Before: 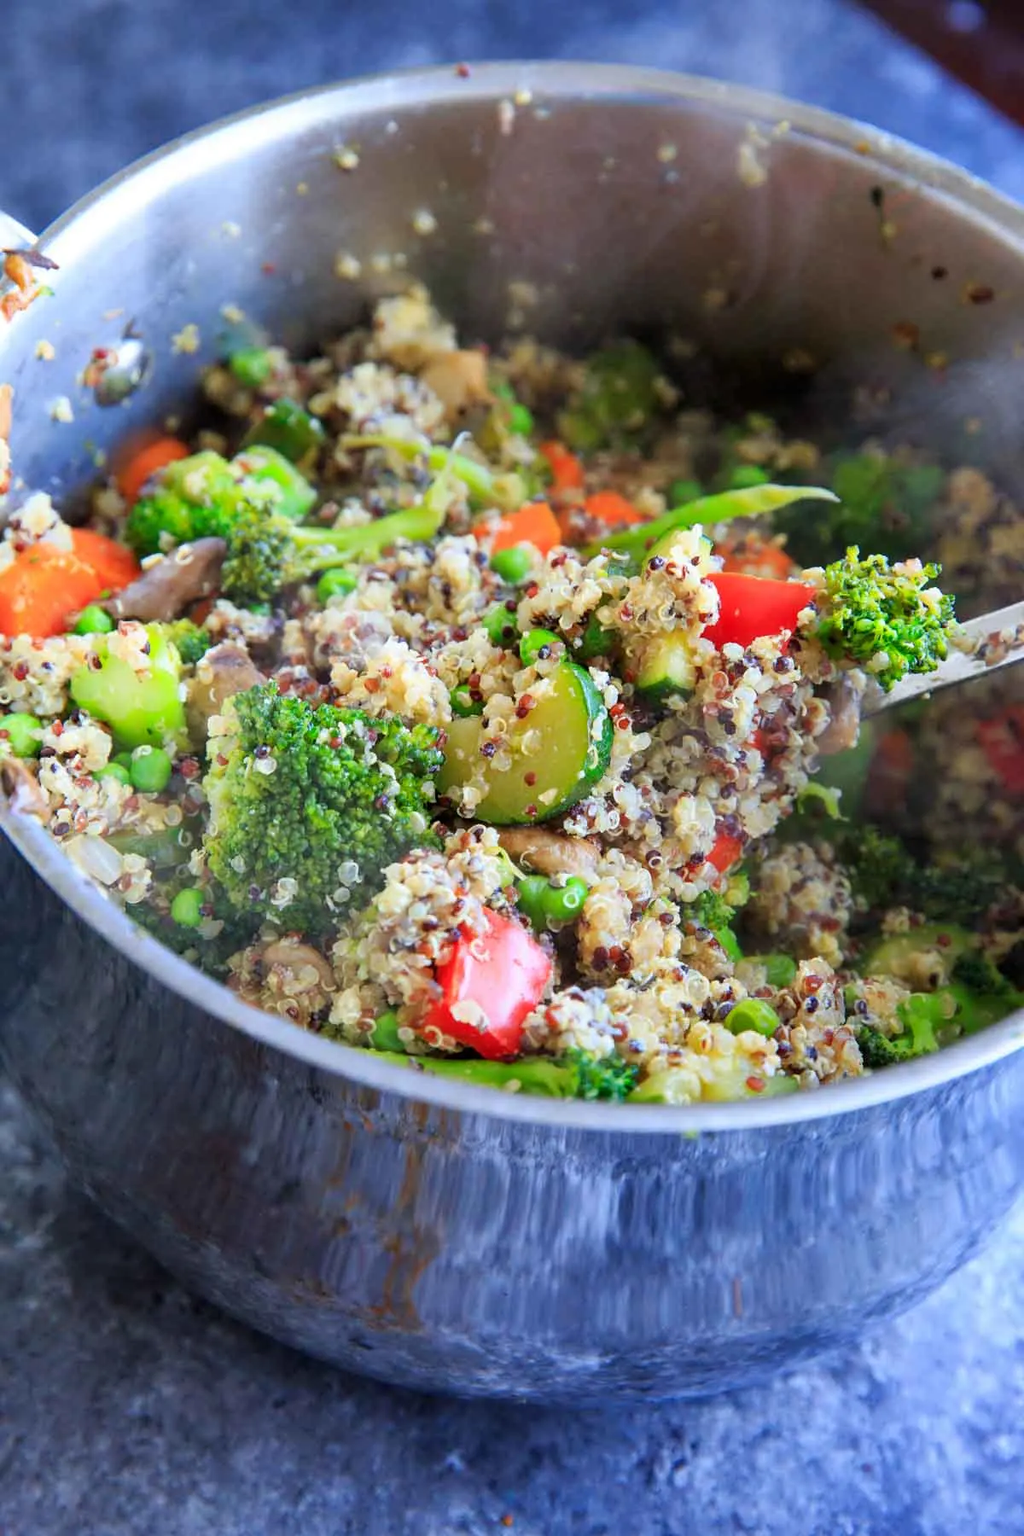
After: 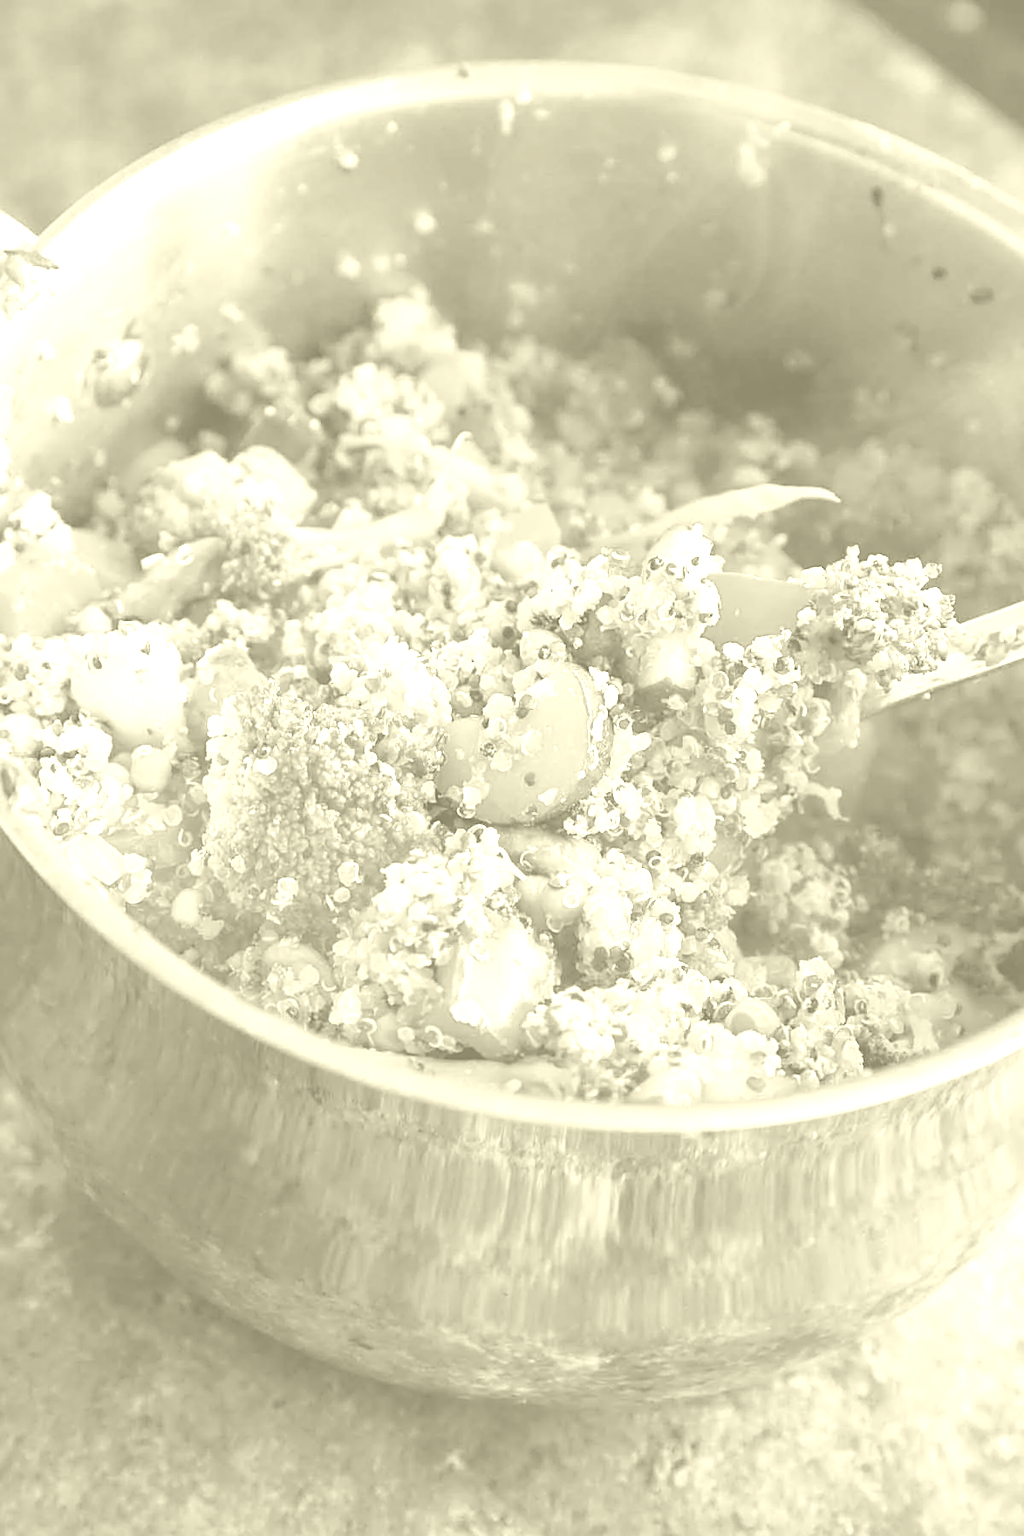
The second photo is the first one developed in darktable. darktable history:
sharpen: on, module defaults
colorize: hue 43.2°, saturation 40%, version 1
exposure: exposure 0.785 EV, compensate highlight preservation false
white balance: red 0.925, blue 1.046
color calibration: illuminant same as pipeline (D50), adaptation none (bypass)
